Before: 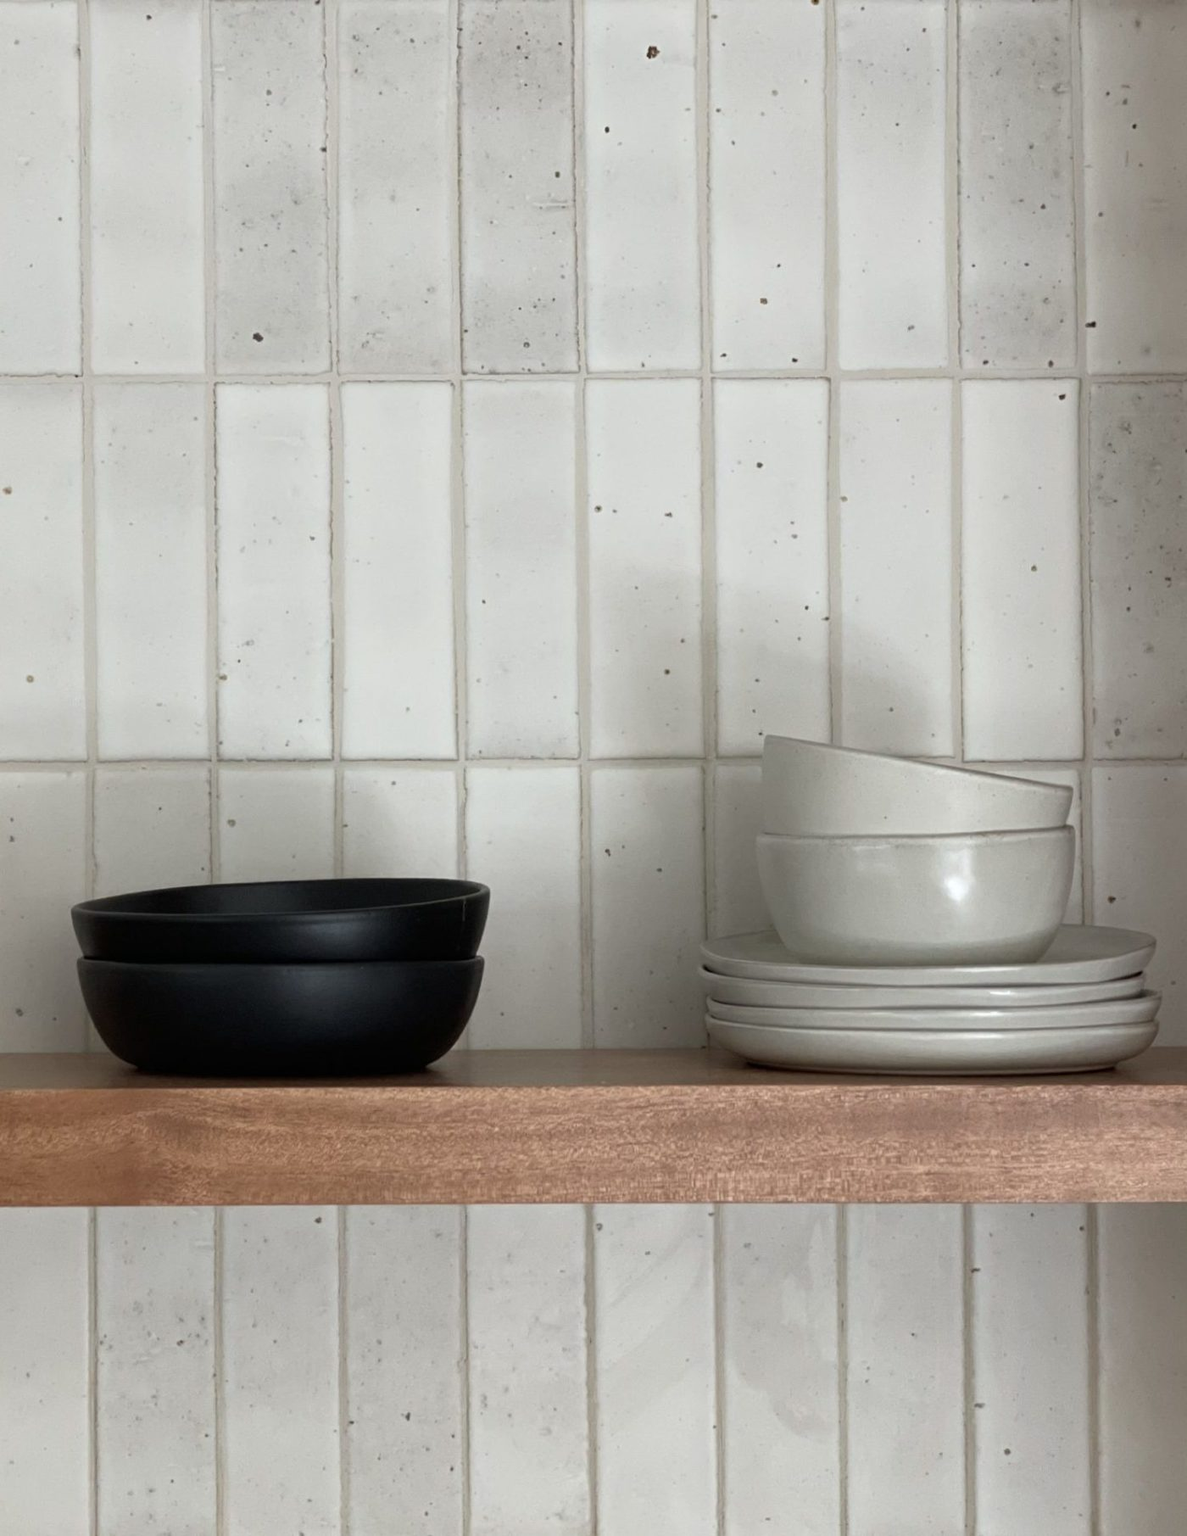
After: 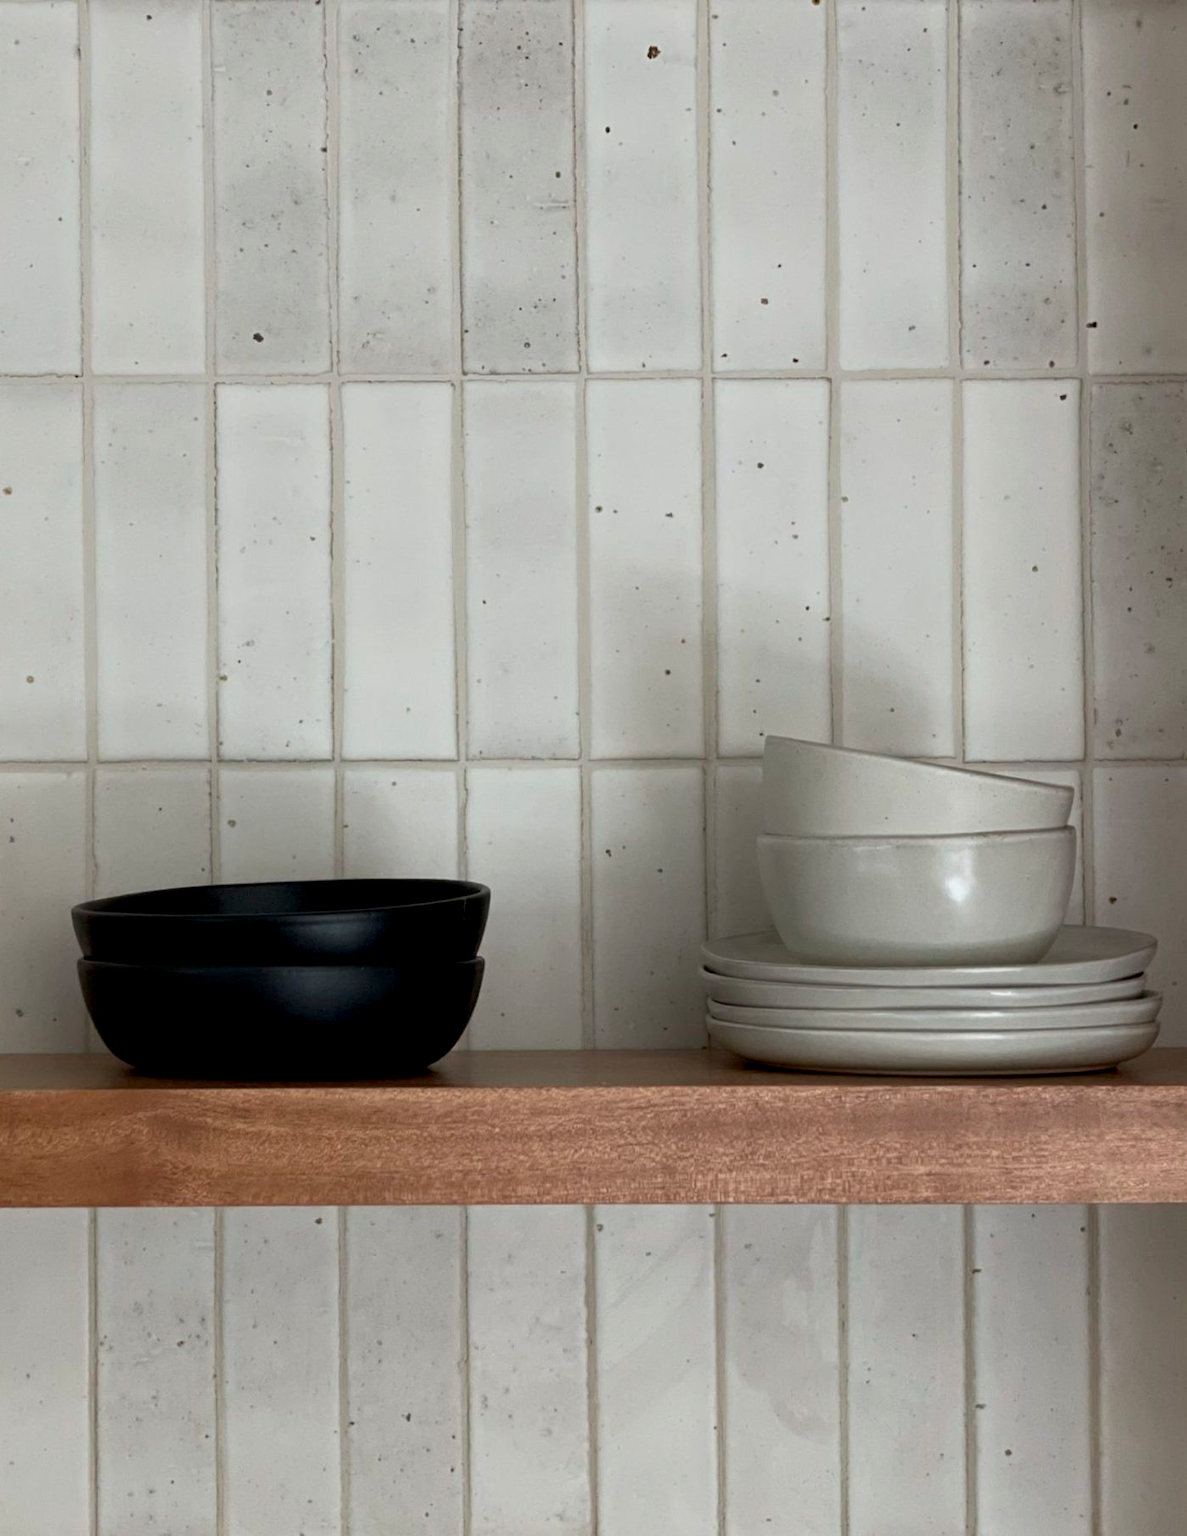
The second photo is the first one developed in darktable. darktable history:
color balance rgb: power › hue 62.7°, highlights gain › luminance 14.851%, perceptual saturation grading › global saturation 0.733%, perceptual brilliance grading › highlights 2.685%, global vibrance 14.484%
exposure: black level correction 0.011, exposure -0.472 EV, compensate highlight preservation false
